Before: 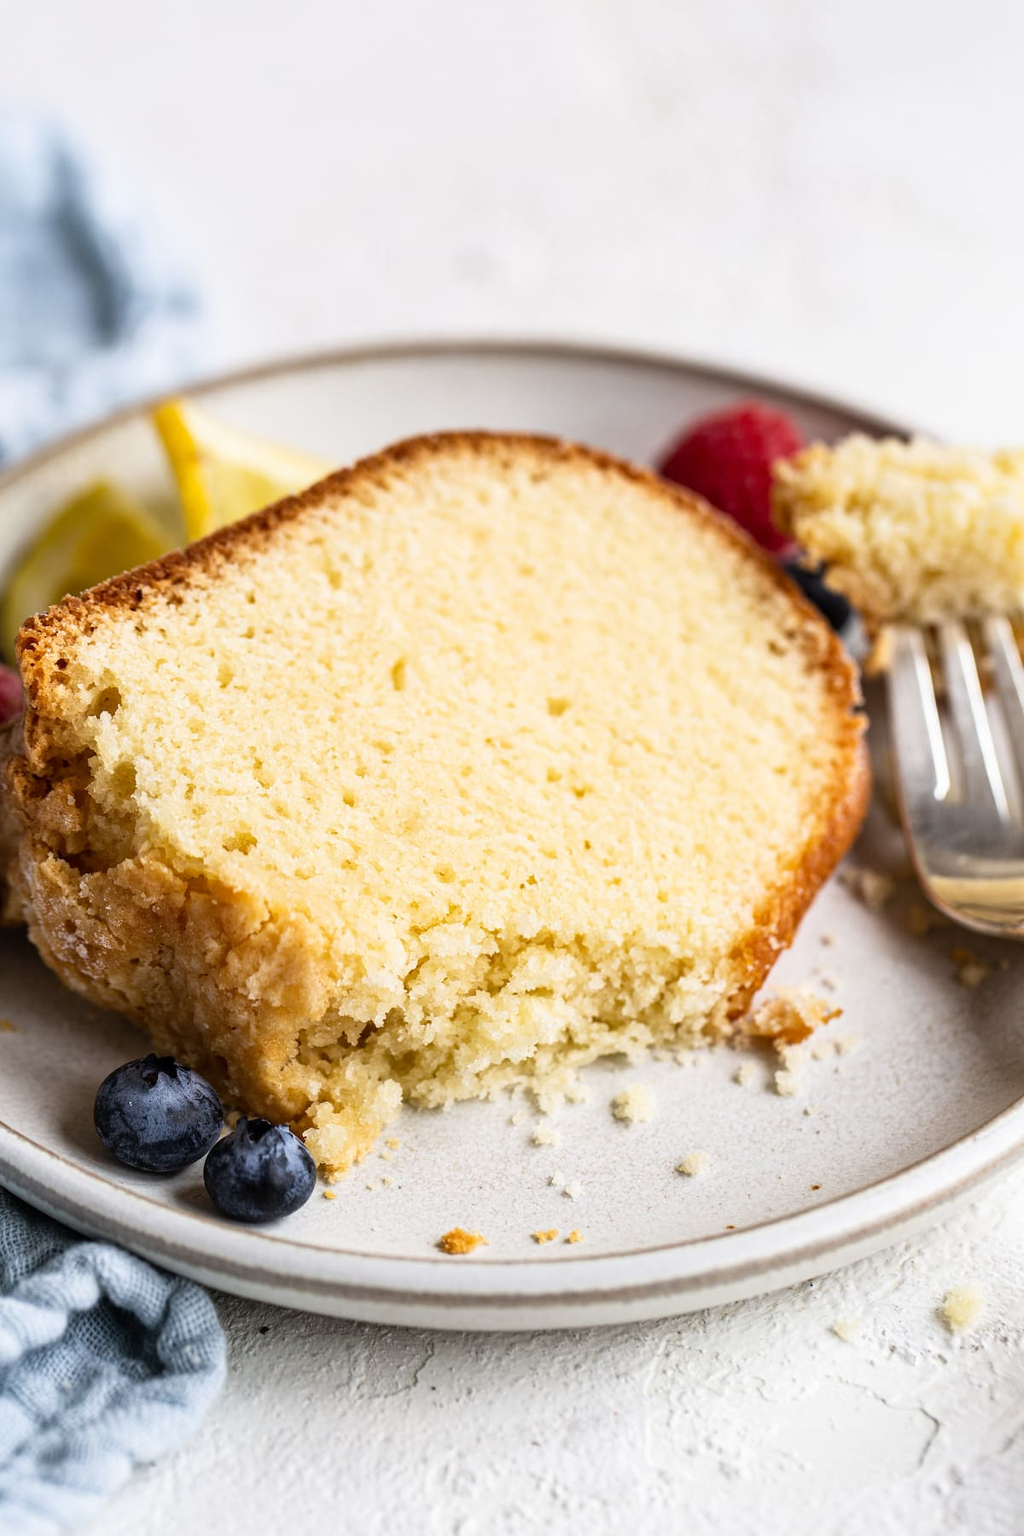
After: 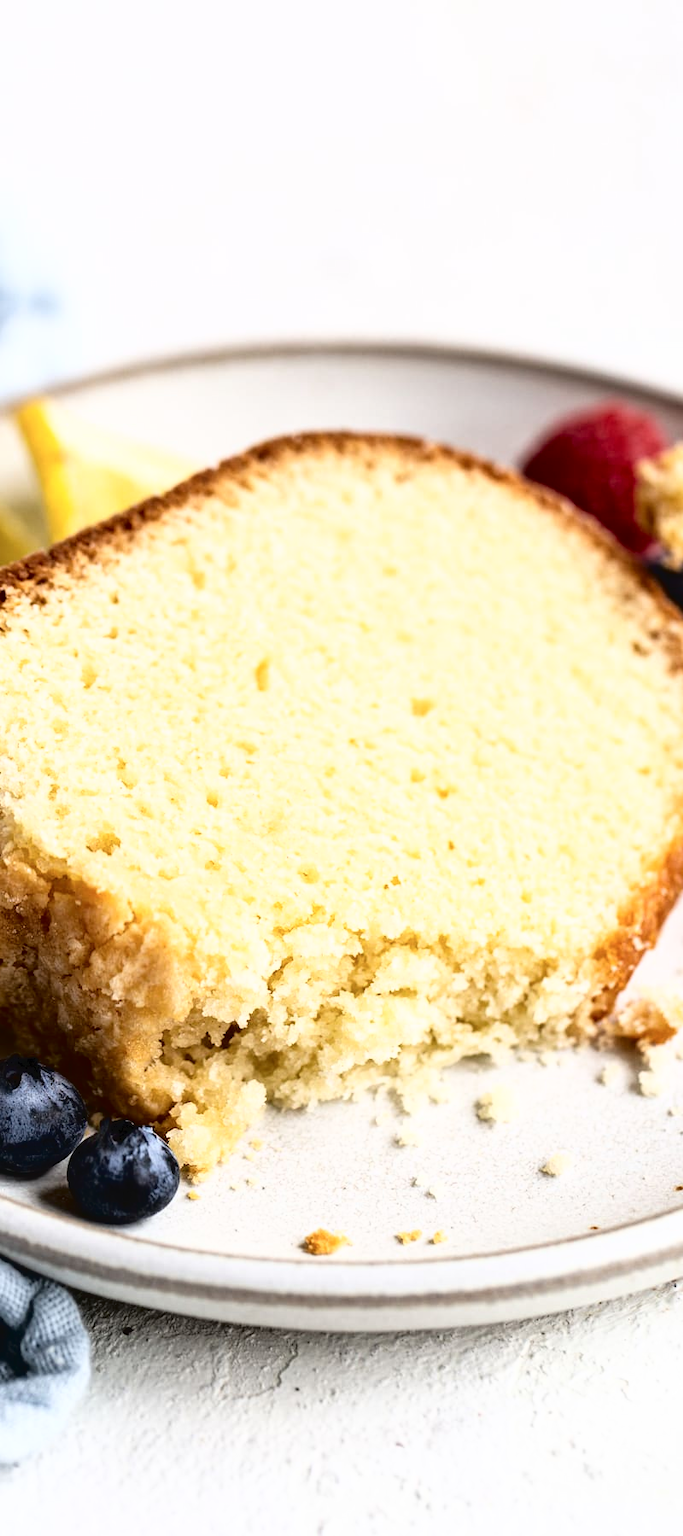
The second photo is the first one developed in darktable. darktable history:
tone curve: curves: ch0 [(0, 0) (0.003, 0.033) (0.011, 0.033) (0.025, 0.036) (0.044, 0.039) (0.069, 0.04) (0.1, 0.043) (0.136, 0.052) (0.177, 0.085) (0.224, 0.14) (0.277, 0.225) (0.335, 0.333) (0.399, 0.419) (0.468, 0.51) (0.543, 0.603) (0.623, 0.713) (0.709, 0.808) (0.801, 0.901) (0.898, 0.98) (1, 1)], color space Lab, independent channels, preserve colors none
crop and rotate: left 13.395%, right 19.874%
